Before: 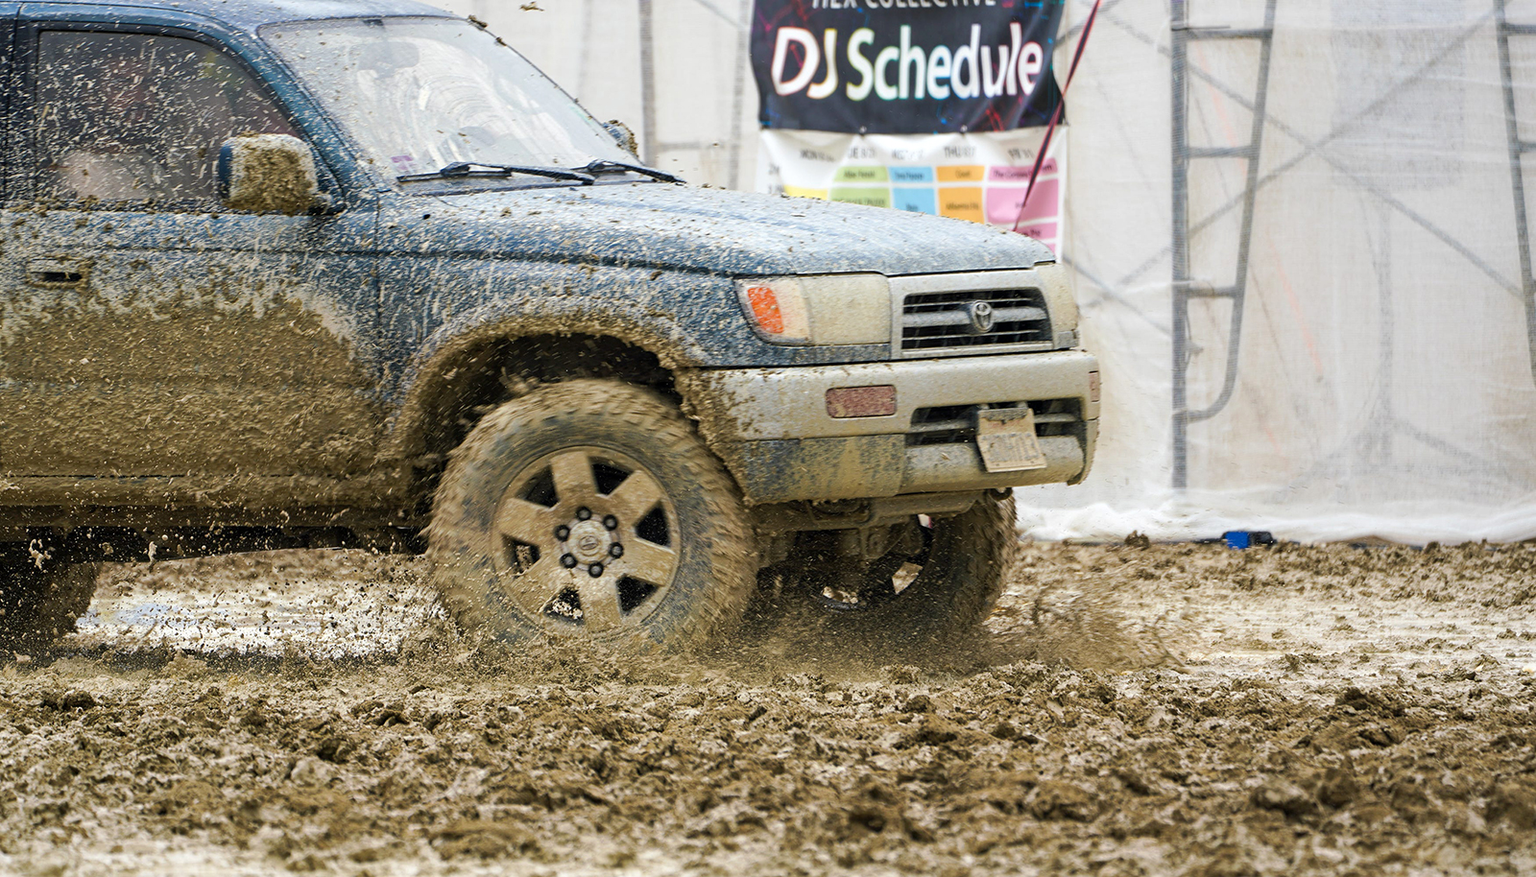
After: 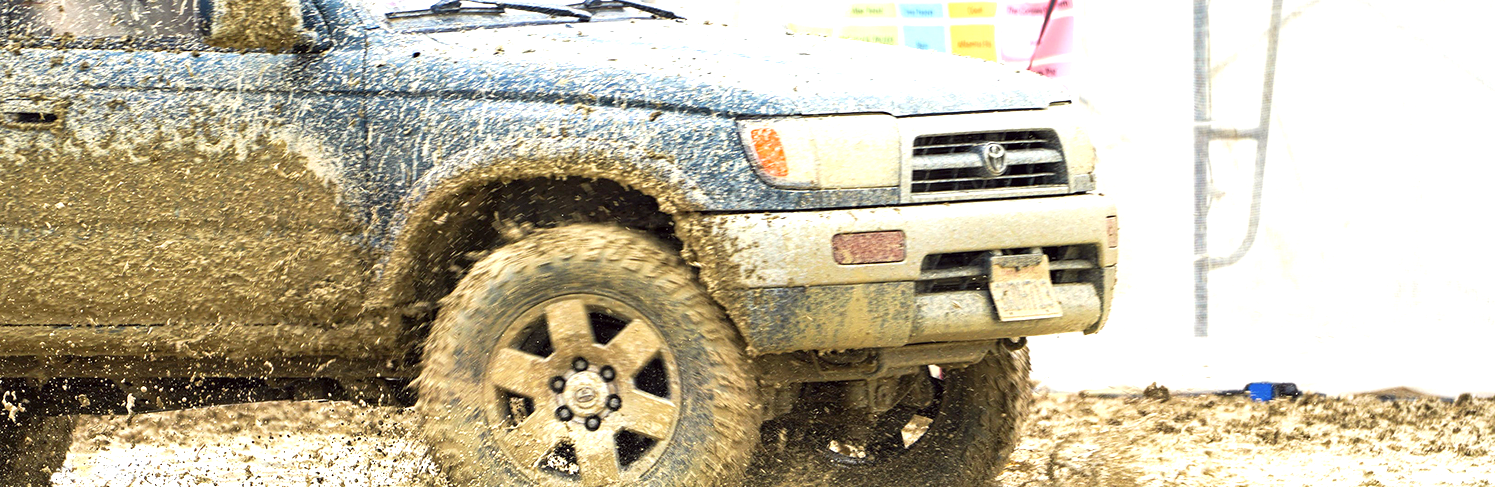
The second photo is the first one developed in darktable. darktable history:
crop: left 1.776%, top 18.818%, right 4.754%, bottom 27.798%
color correction: highlights a* -1.18, highlights b* 4.66, shadows a* 3.59
exposure: exposure 1.137 EV, compensate highlight preservation false
